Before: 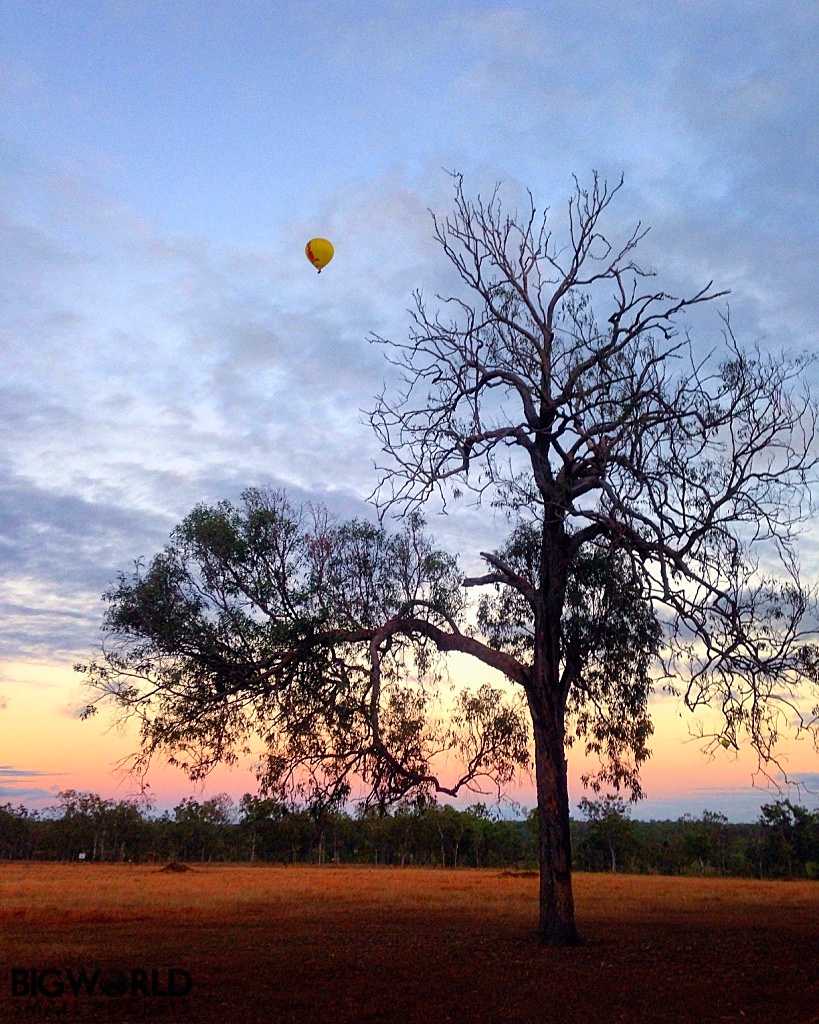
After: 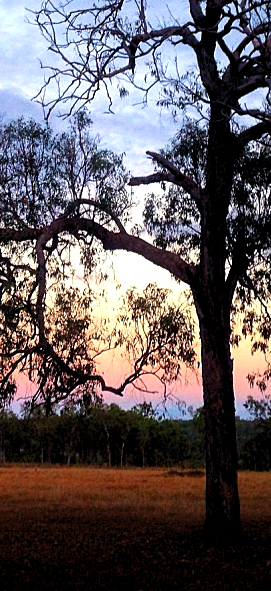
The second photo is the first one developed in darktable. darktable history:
crop: left 40.878%, top 39.176%, right 25.993%, bottom 3.081%
velvia: strength 30%
levels: levels [0.052, 0.496, 0.908]
white balance: red 0.967, blue 1.049
